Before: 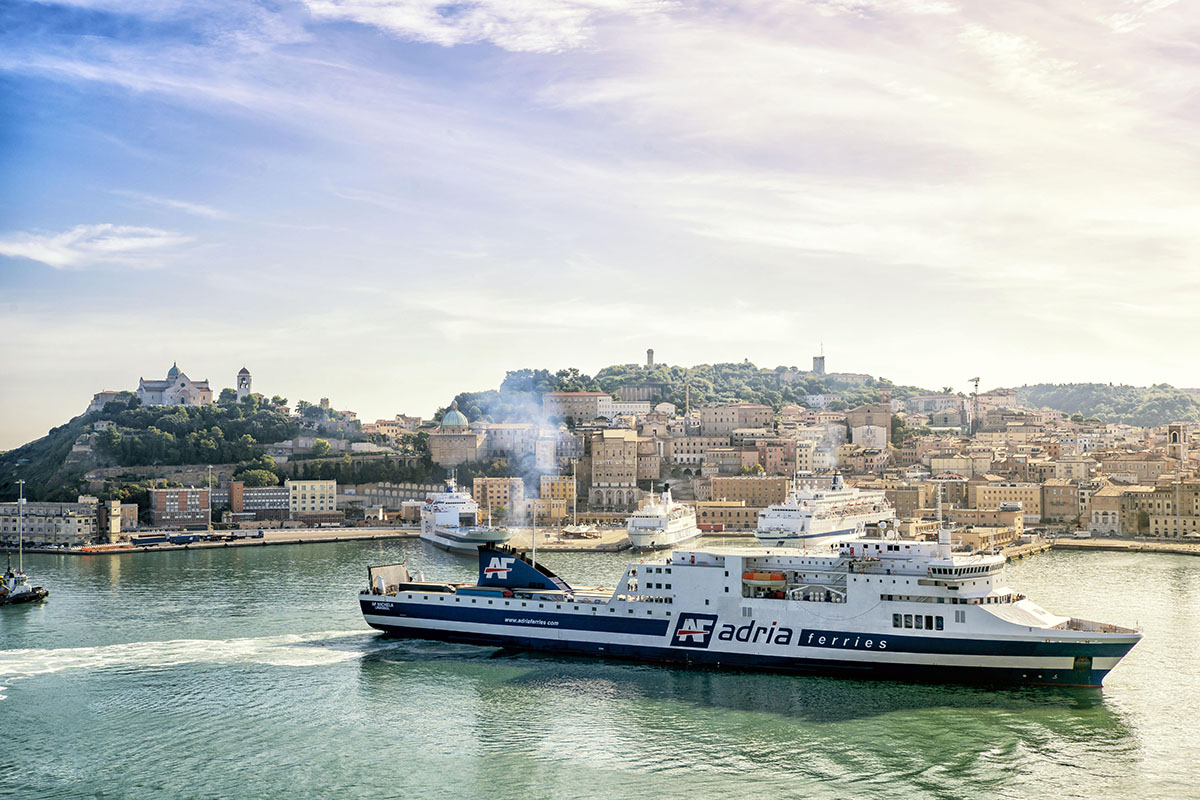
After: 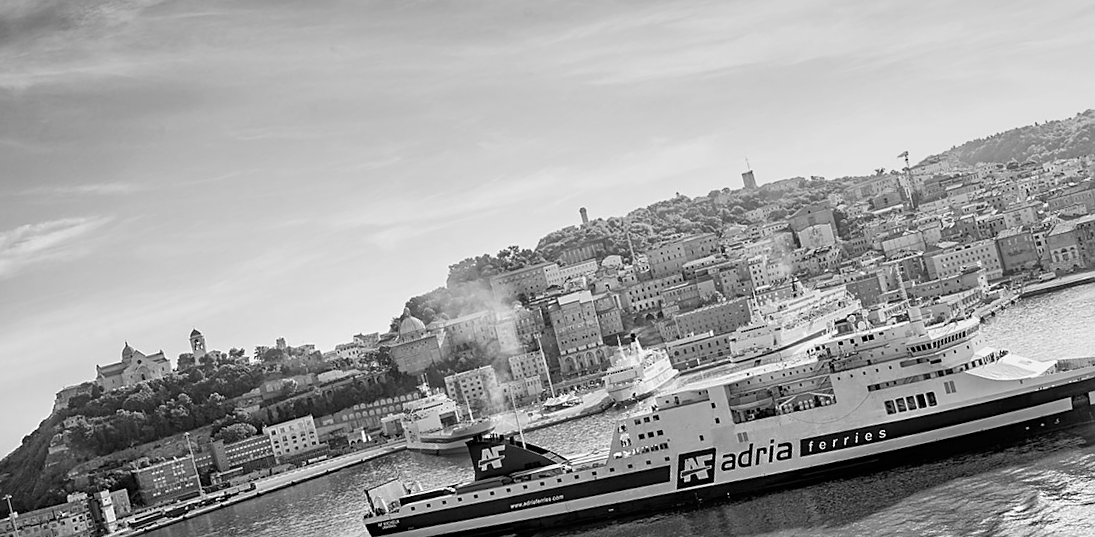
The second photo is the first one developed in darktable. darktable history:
color contrast: green-magenta contrast 0, blue-yellow contrast 0
graduated density: on, module defaults
color zones: curves: ch0 [(0.002, 0.589) (0.107, 0.484) (0.146, 0.249) (0.217, 0.352) (0.309, 0.525) (0.39, 0.404) (0.455, 0.169) (0.597, 0.055) (0.724, 0.212) (0.775, 0.691) (0.869, 0.571) (1, 0.587)]; ch1 [(0, 0) (0.143, 0) (0.286, 0) (0.429, 0) (0.571, 0) (0.714, 0) (0.857, 0)]
rotate and perspective: rotation -14.8°, crop left 0.1, crop right 0.903, crop top 0.25, crop bottom 0.748
sharpen: radius 1.864, amount 0.398, threshold 1.271
